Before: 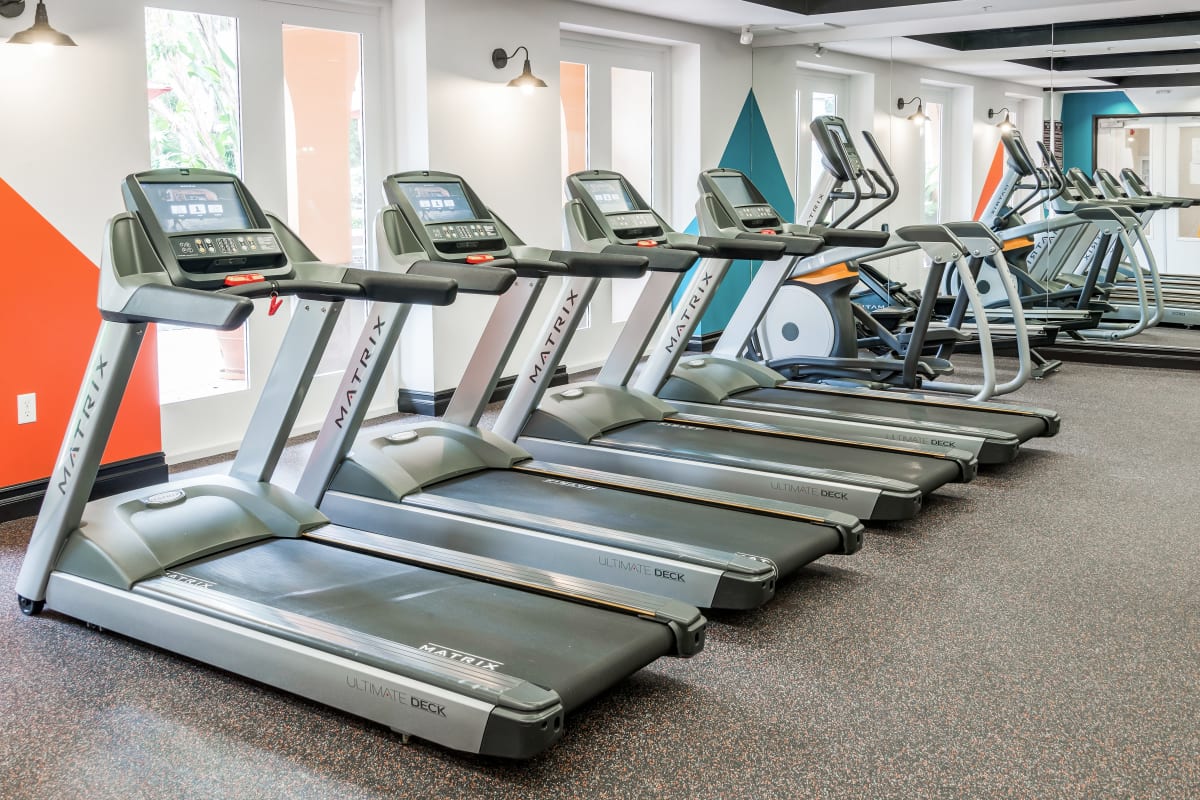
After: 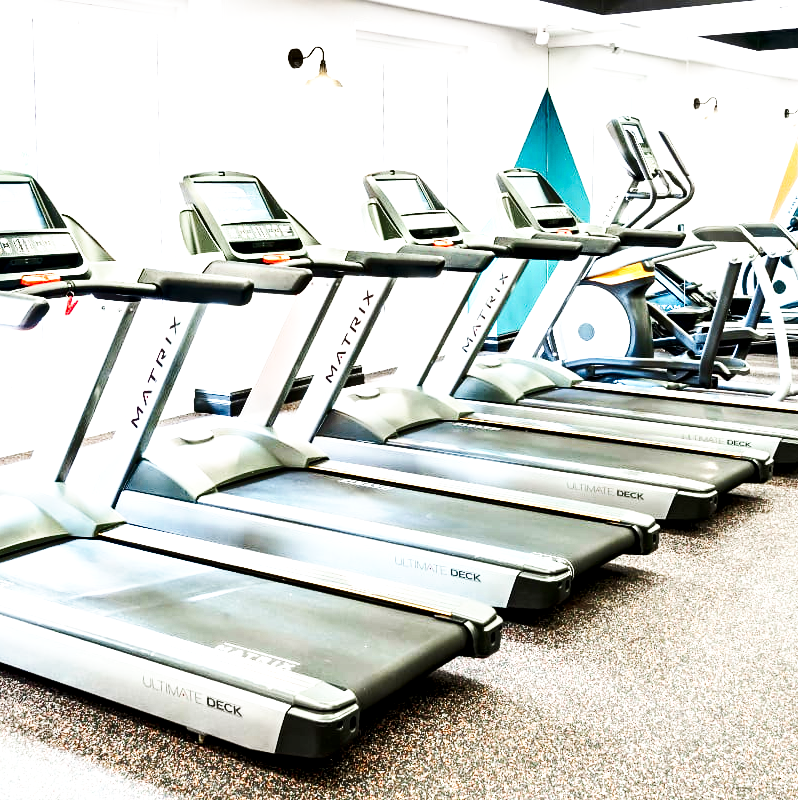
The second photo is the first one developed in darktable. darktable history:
tone equalizer: -8 EV -0.754 EV, -7 EV -0.701 EV, -6 EV -0.568 EV, -5 EV -0.389 EV, -3 EV 0.385 EV, -2 EV 0.6 EV, -1 EV 0.683 EV, +0 EV 0.733 EV, edges refinement/feathering 500, mask exposure compensation -1.25 EV, preserve details no
local contrast: highlights 104%, shadows 101%, detail 119%, midtone range 0.2
crop: left 17.005%, right 16.432%
shadows and highlights: low approximation 0.01, soften with gaussian
base curve: curves: ch0 [(0, 0) (0.007, 0.004) (0.027, 0.03) (0.046, 0.07) (0.207, 0.54) (0.442, 0.872) (0.673, 0.972) (1, 1)], preserve colors none
exposure: exposure 0.202 EV, compensate highlight preservation false
contrast brightness saturation: contrast 0.038, saturation 0.16
